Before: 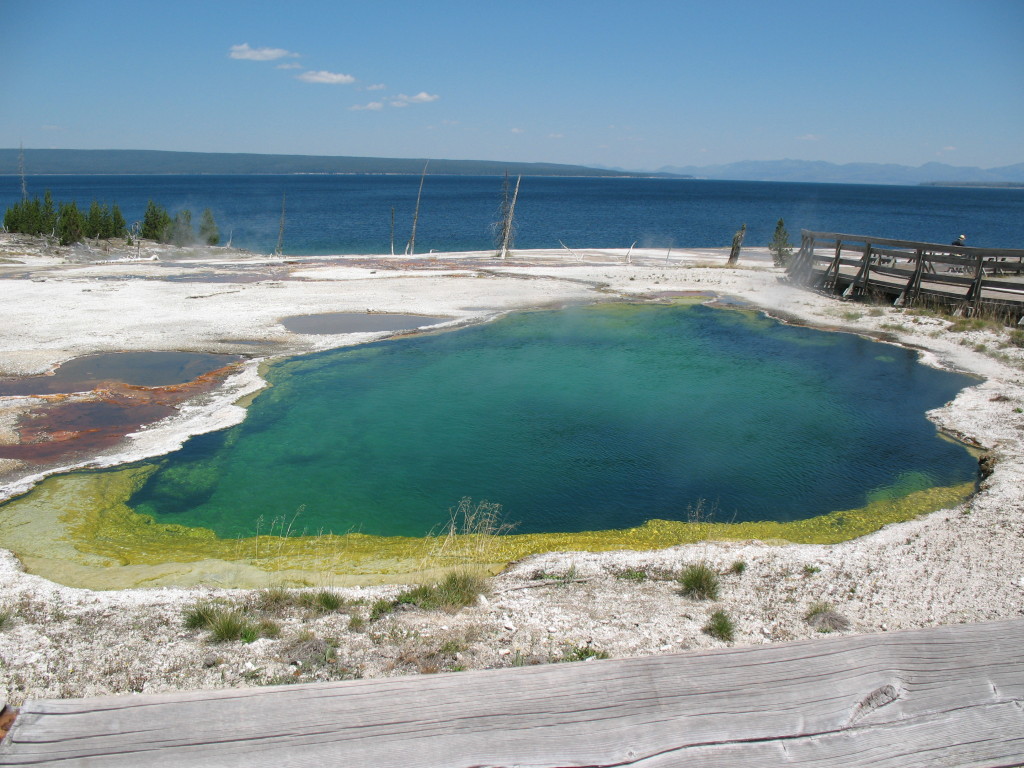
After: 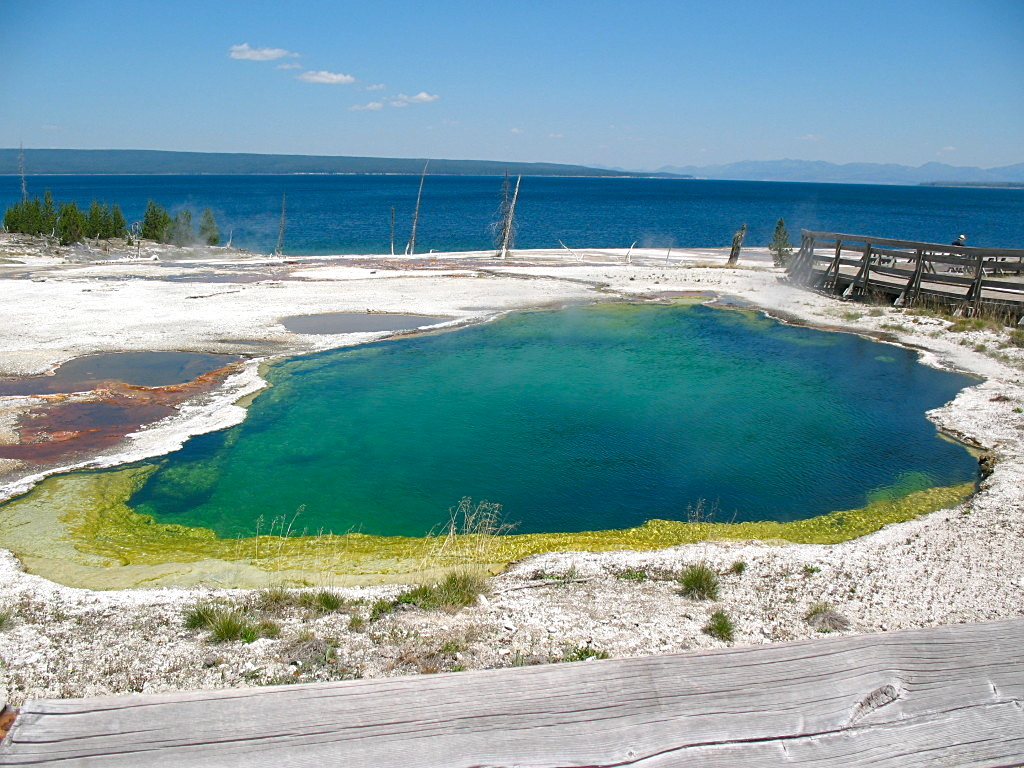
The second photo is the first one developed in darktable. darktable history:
sharpen: on, module defaults
shadows and highlights: shadows 43.06, highlights 6.94
color balance rgb: linear chroma grading › shadows 32%, linear chroma grading › global chroma -2%, linear chroma grading › mid-tones 4%, perceptual saturation grading › global saturation -2%, perceptual saturation grading › highlights -8%, perceptual saturation grading › mid-tones 8%, perceptual saturation grading › shadows 4%, perceptual brilliance grading › highlights 8%, perceptual brilliance grading › mid-tones 4%, perceptual brilliance grading › shadows 2%, global vibrance 16%, saturation formula JzAzBz (2021)
